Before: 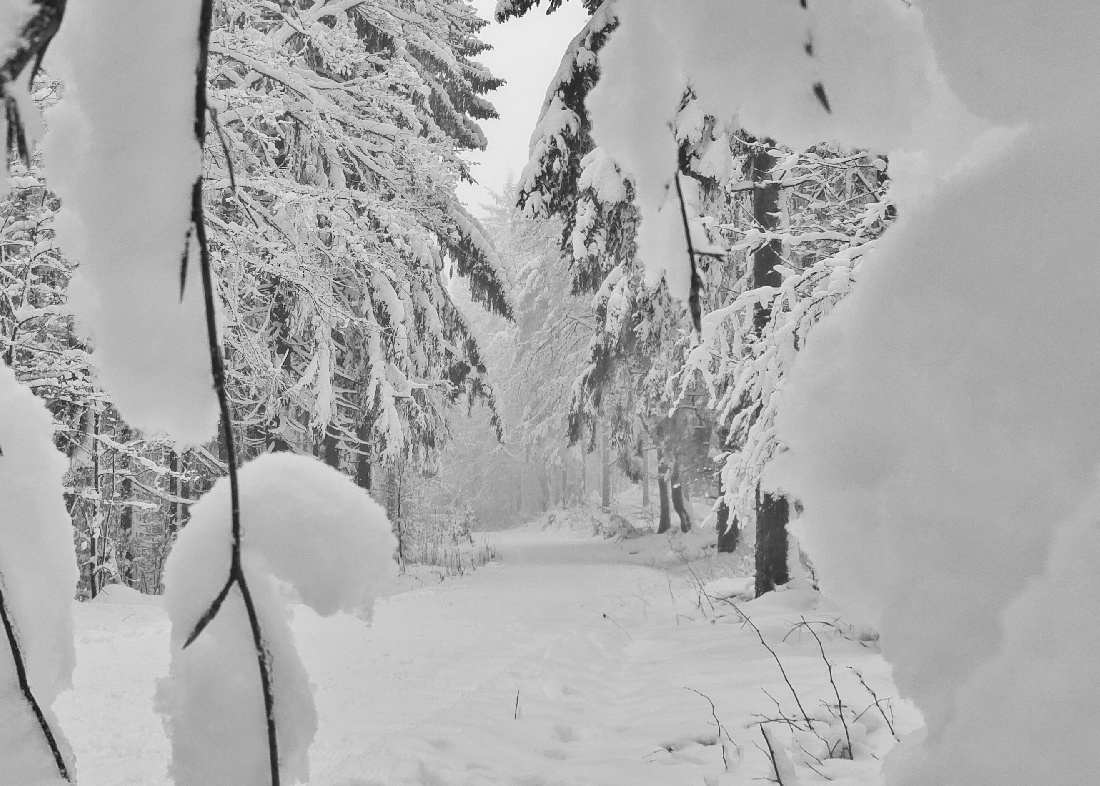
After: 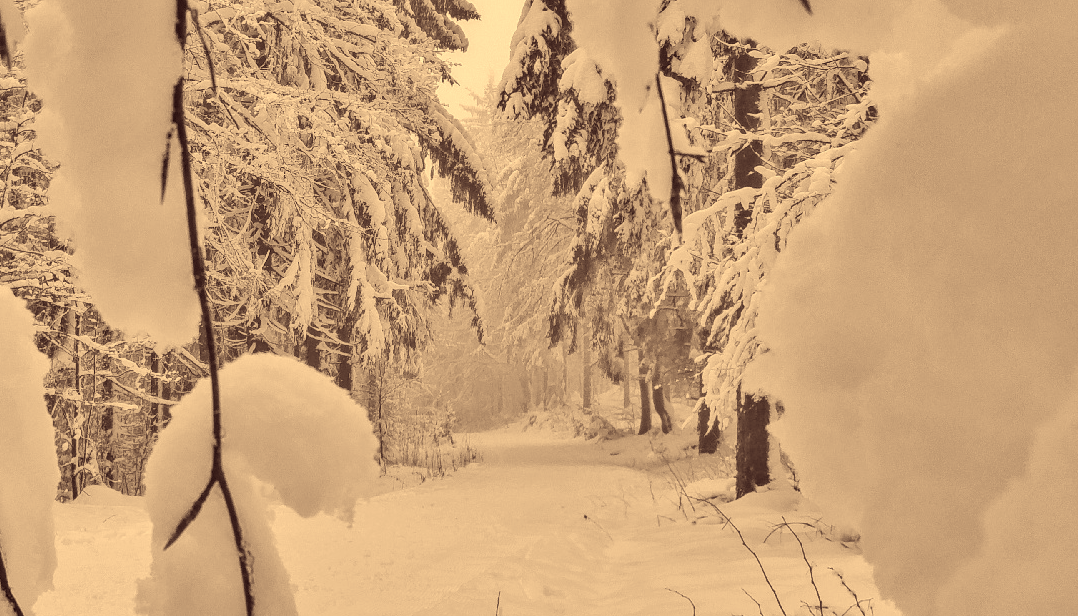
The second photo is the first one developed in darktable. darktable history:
crop and rotate: left 1.815%, top 12.808%, right 0.137%, bottom 8.817%
local contrast: on, module defaults
exposure: compensate highlight preservation false
color correction: highlights a* 9.82, highlights b* 38.39, shadows a* 14.01, shadows b* 3.58
